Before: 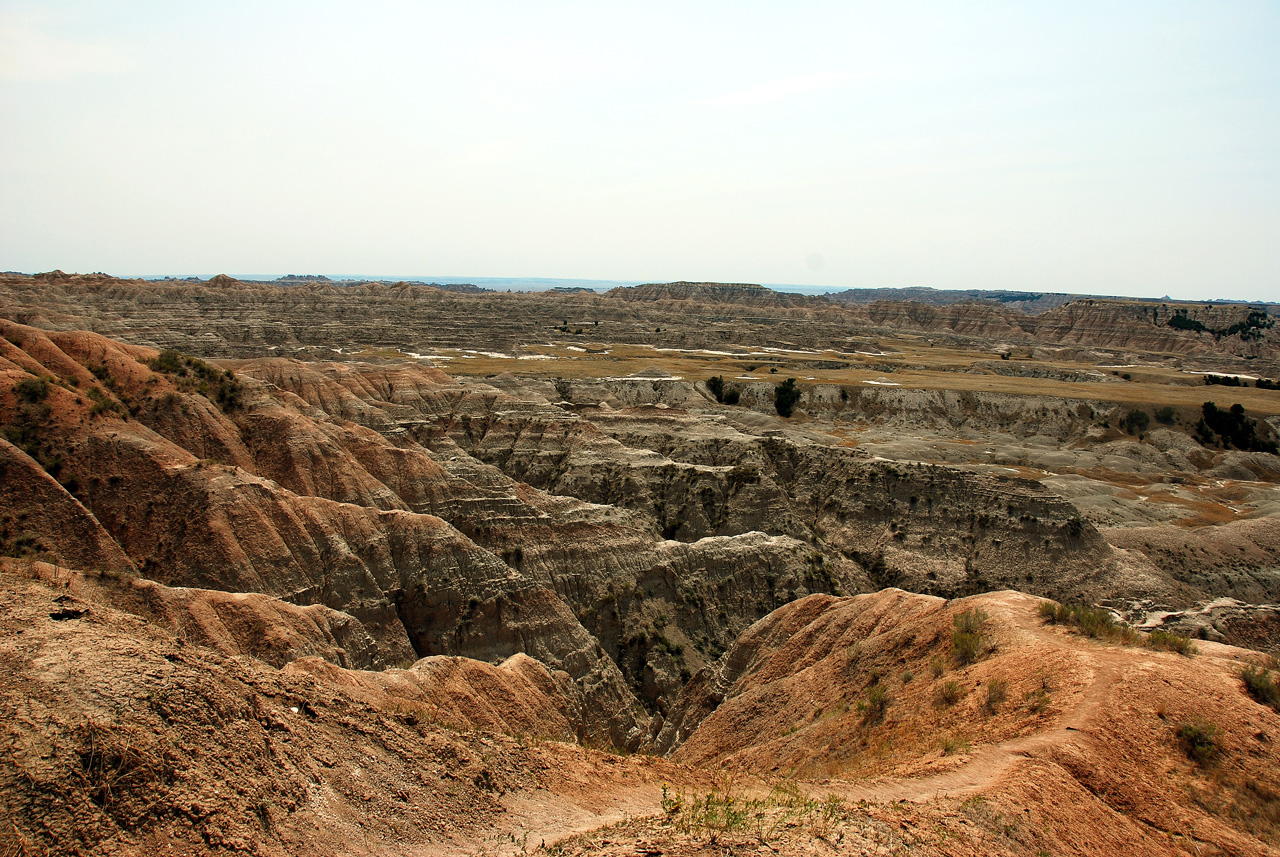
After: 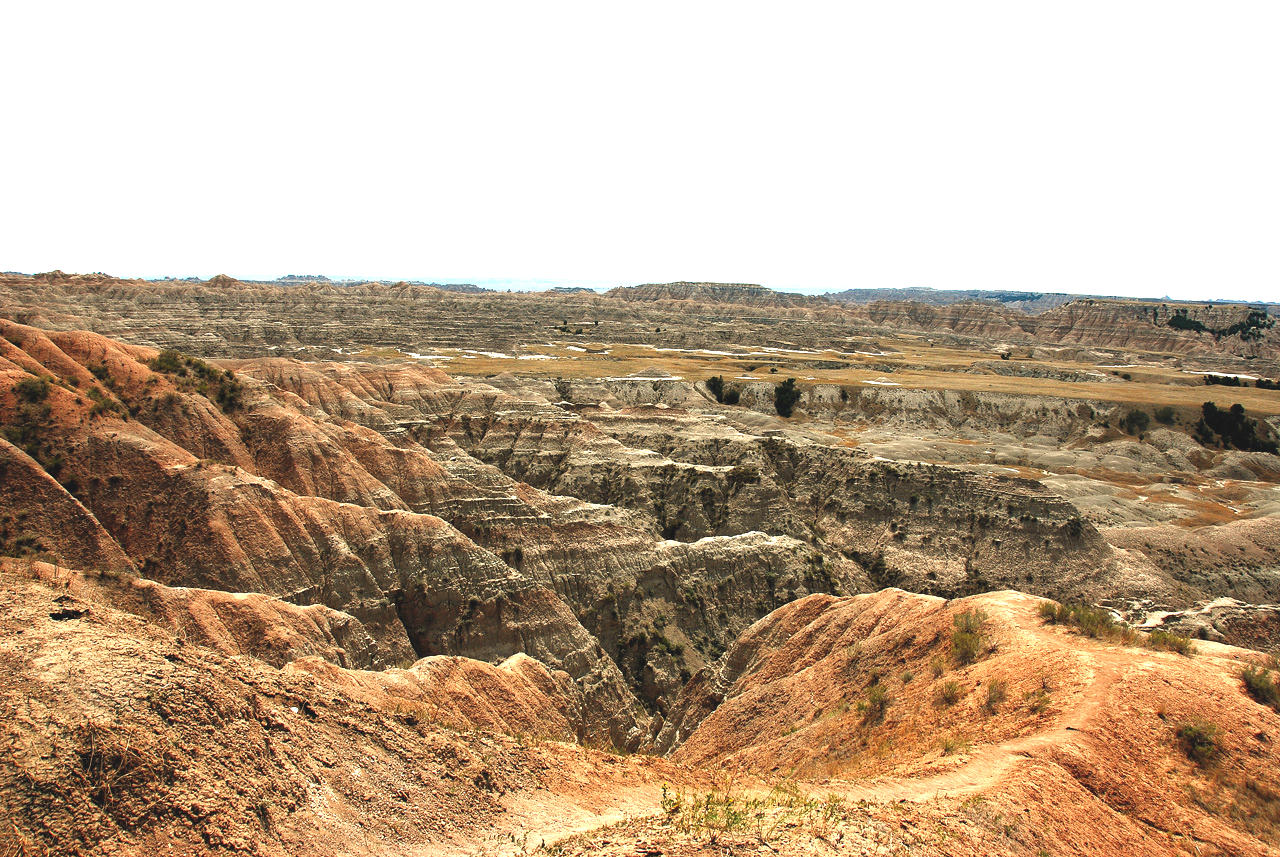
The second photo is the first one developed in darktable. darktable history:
exposure: black level correction -0.005, exposure 1.004 EV, compensate highlight preservation false
